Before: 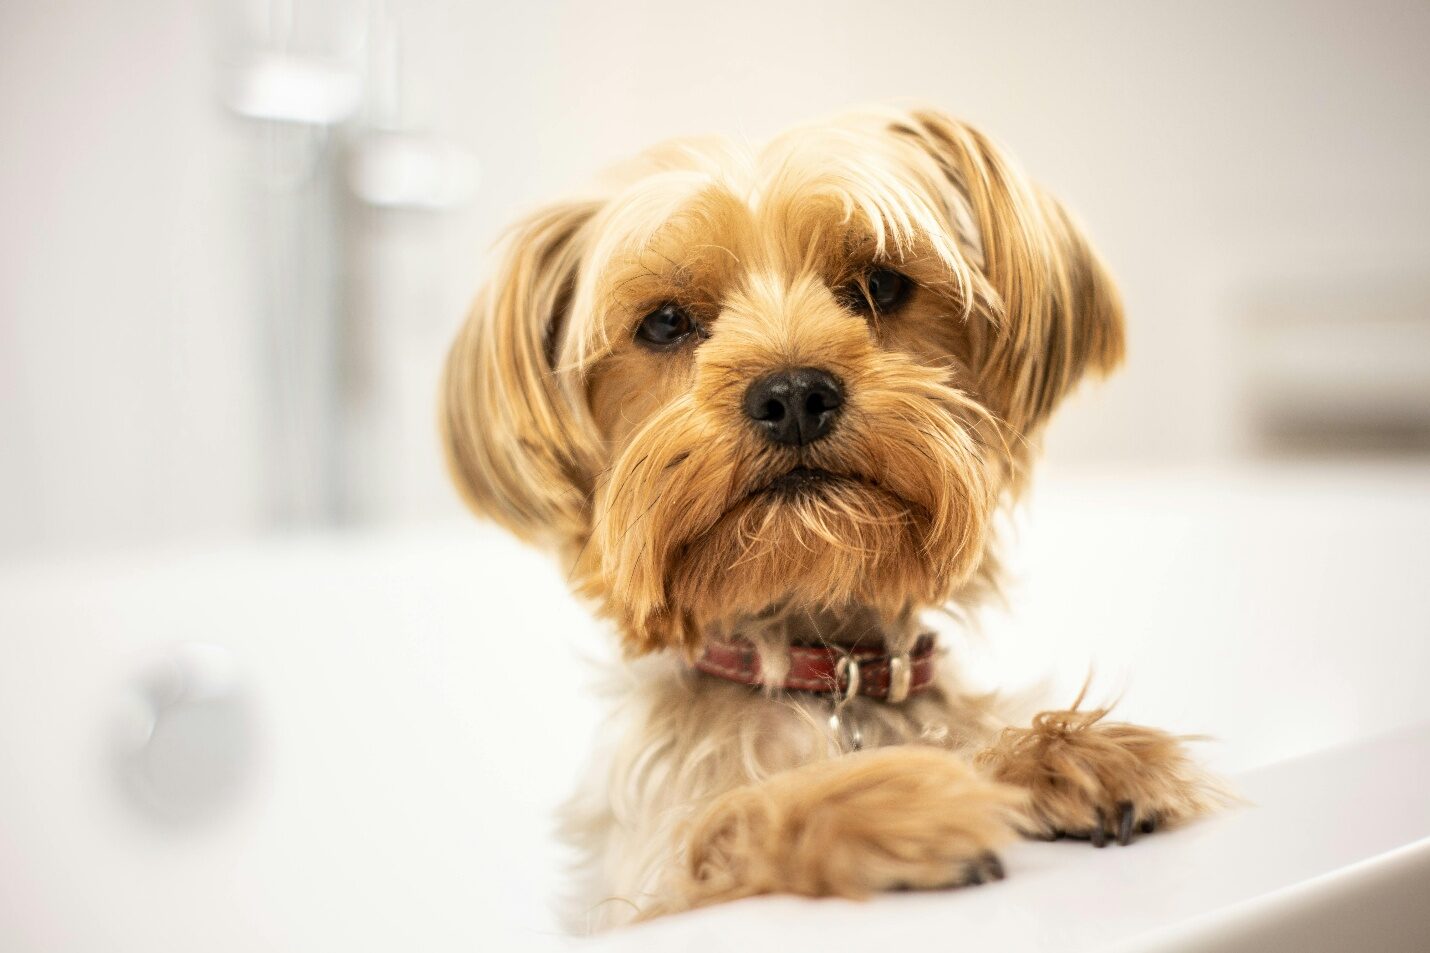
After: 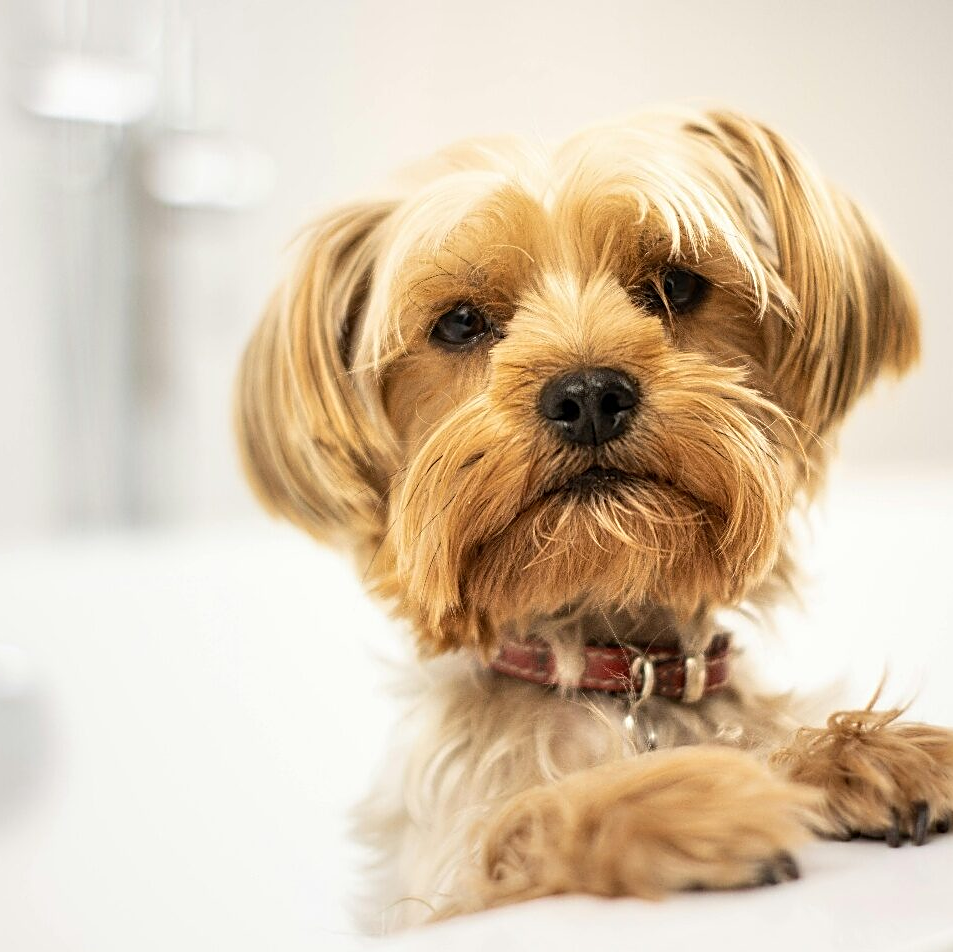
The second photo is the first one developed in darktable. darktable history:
sharpen: on, module defaults
crop and rotate: left 14.374%, right 18.959%
